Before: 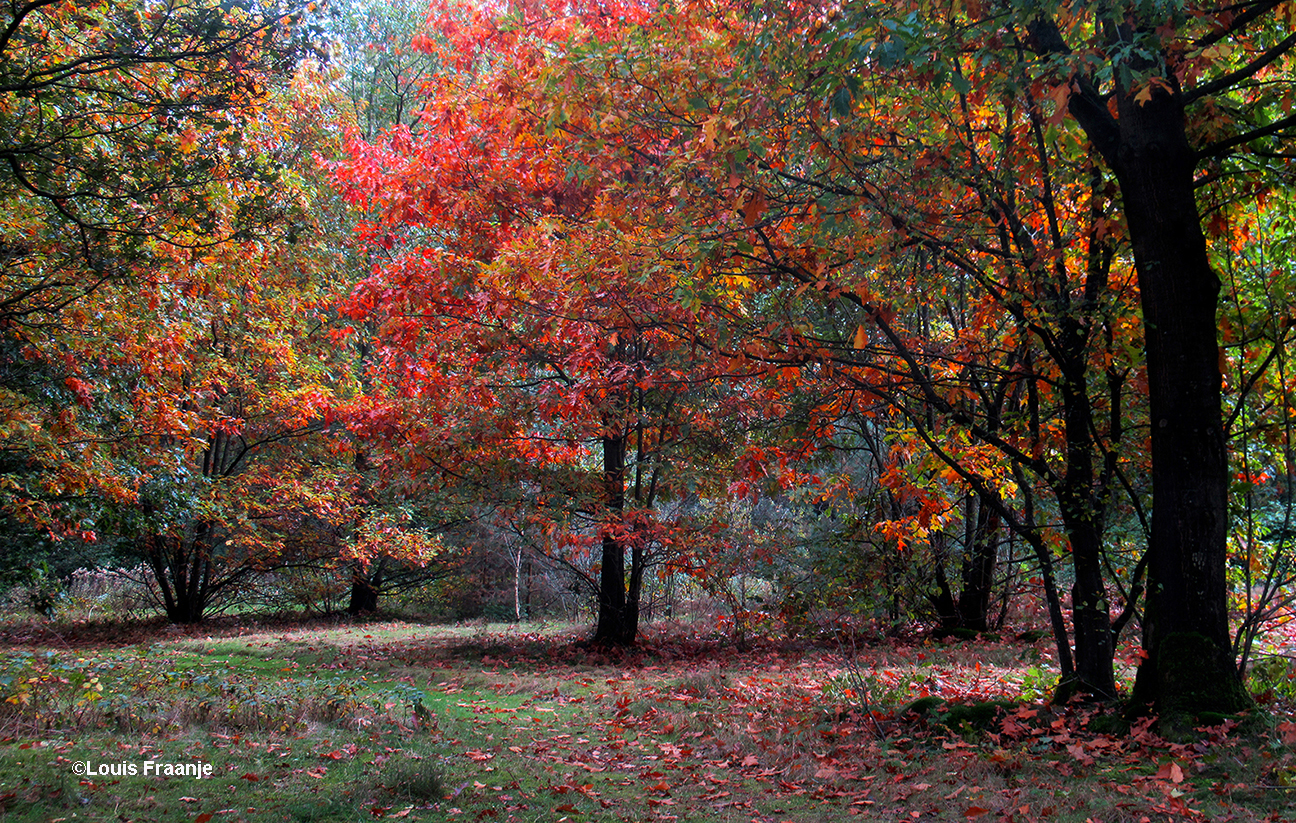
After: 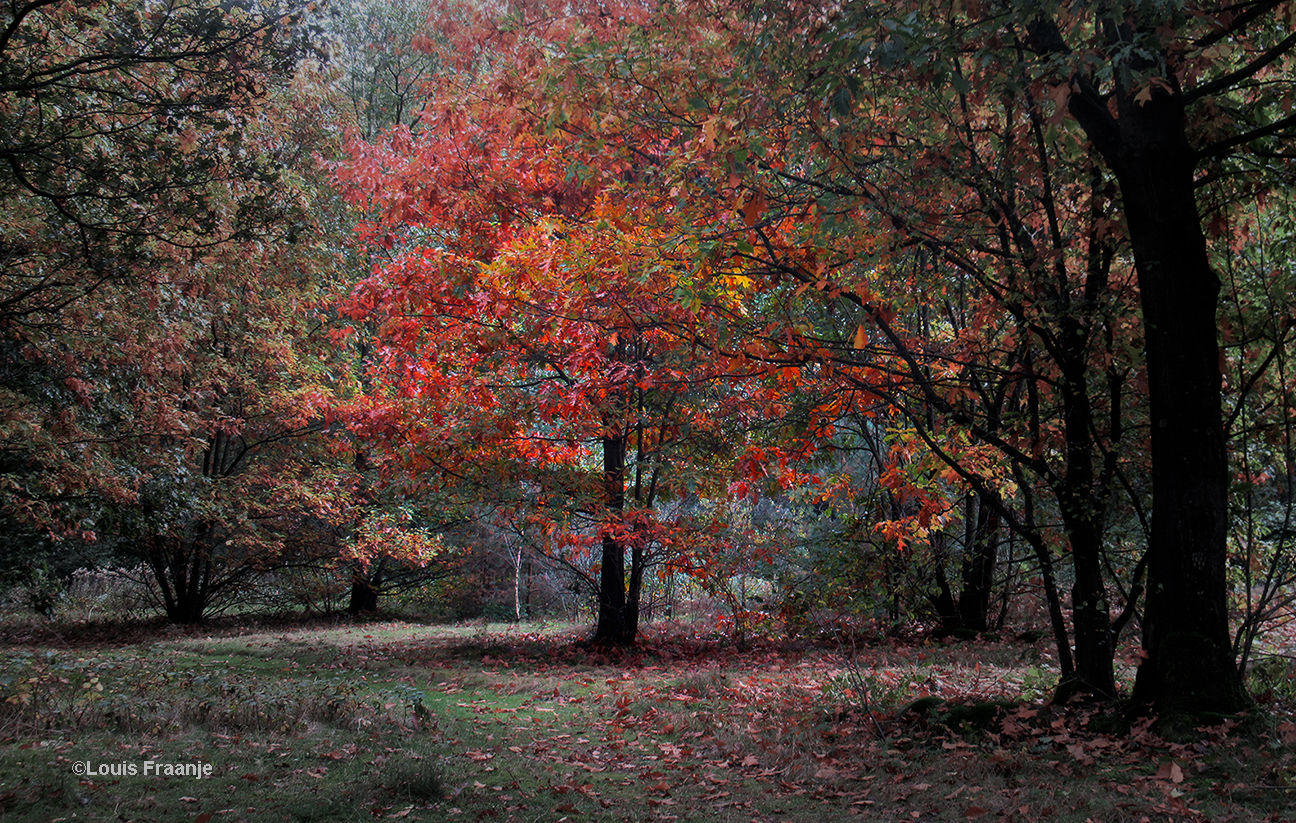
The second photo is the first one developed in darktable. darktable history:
vignetting: fall-off start 31.41%, fall-off radius 35.09%, center (-0.01, 0)
